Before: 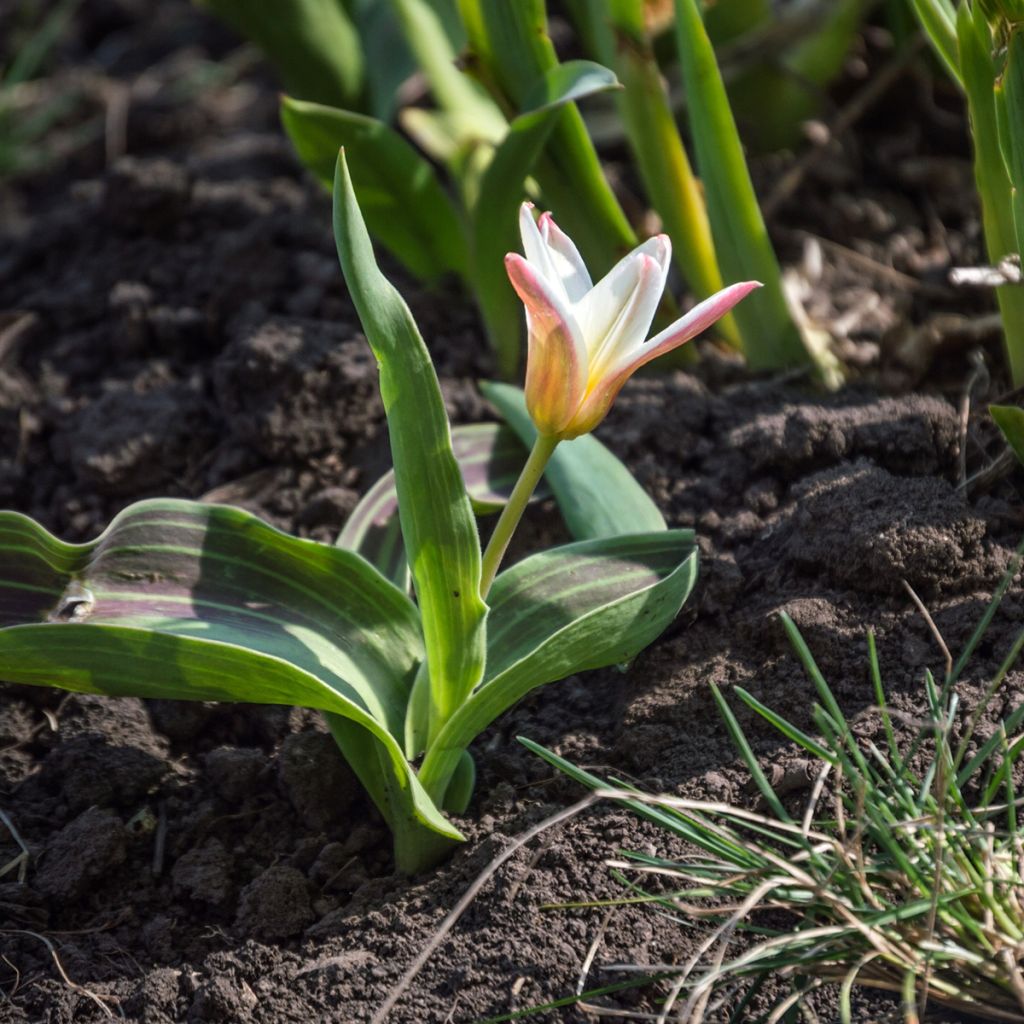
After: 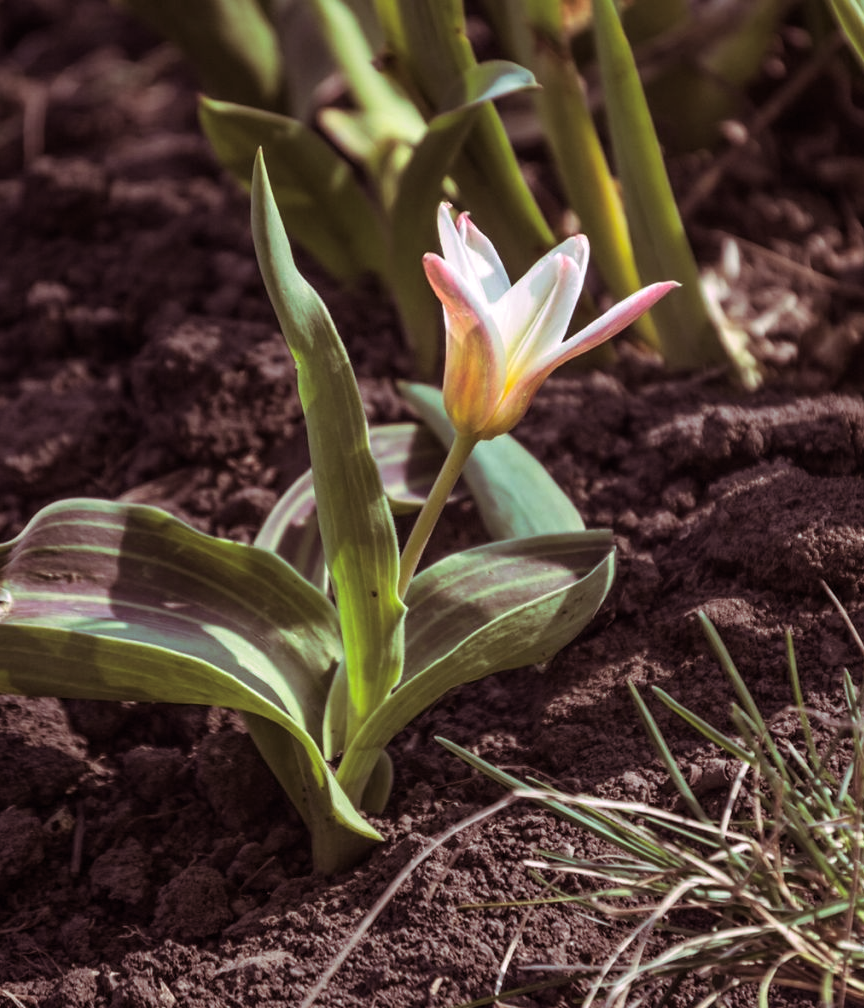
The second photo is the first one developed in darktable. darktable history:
split-toning: highlights › hue 298.8°, highlights › saturation 0.73, compress 41.76%
crop: left 8.026%, right 7.374%
